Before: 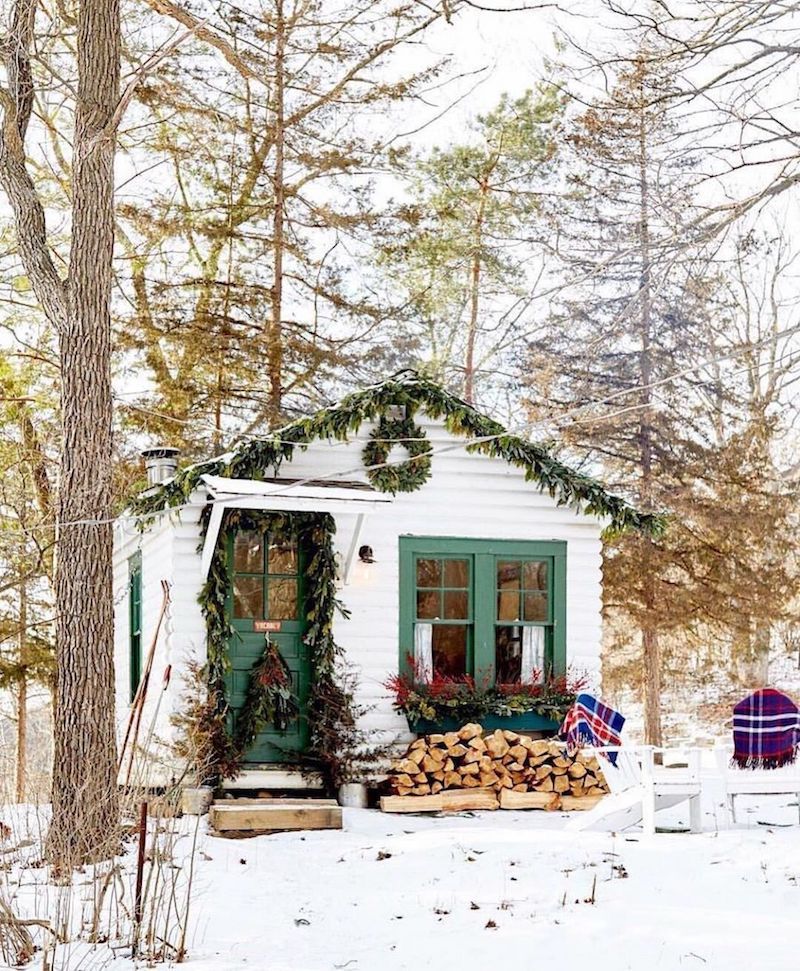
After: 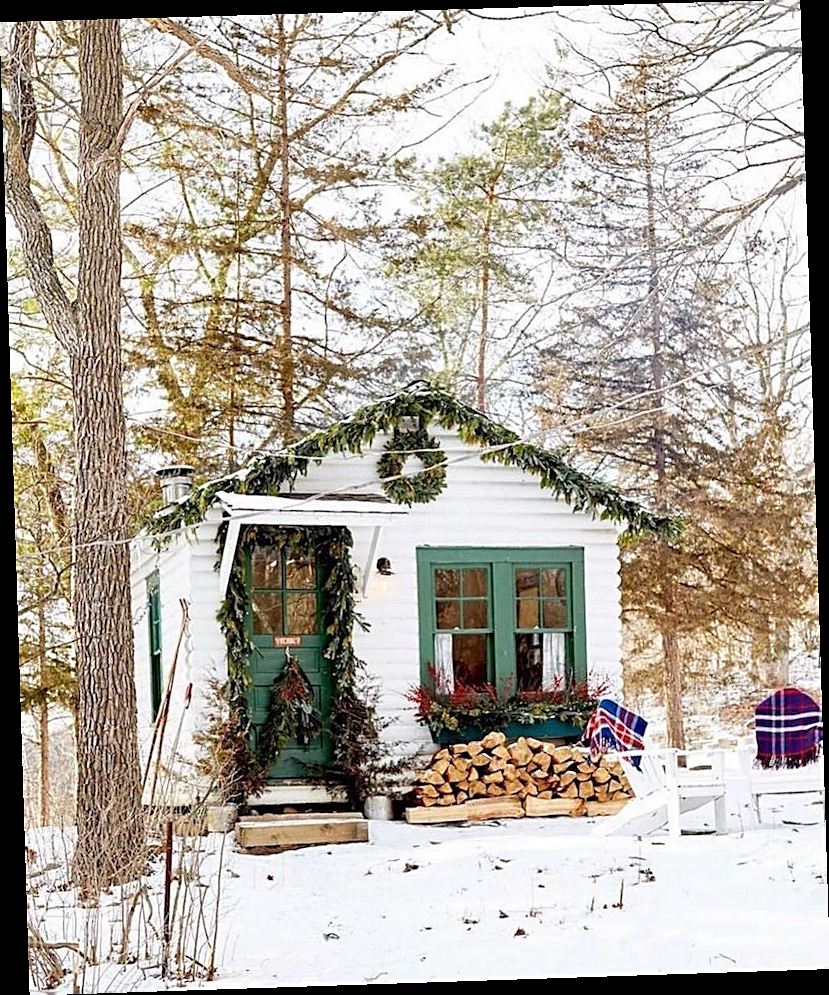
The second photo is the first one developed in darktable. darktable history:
sharpen: on, module defaults
rotate and perspective: rotation -1.77°, lens shift (horizontal) 0.004, automatic cropping off
